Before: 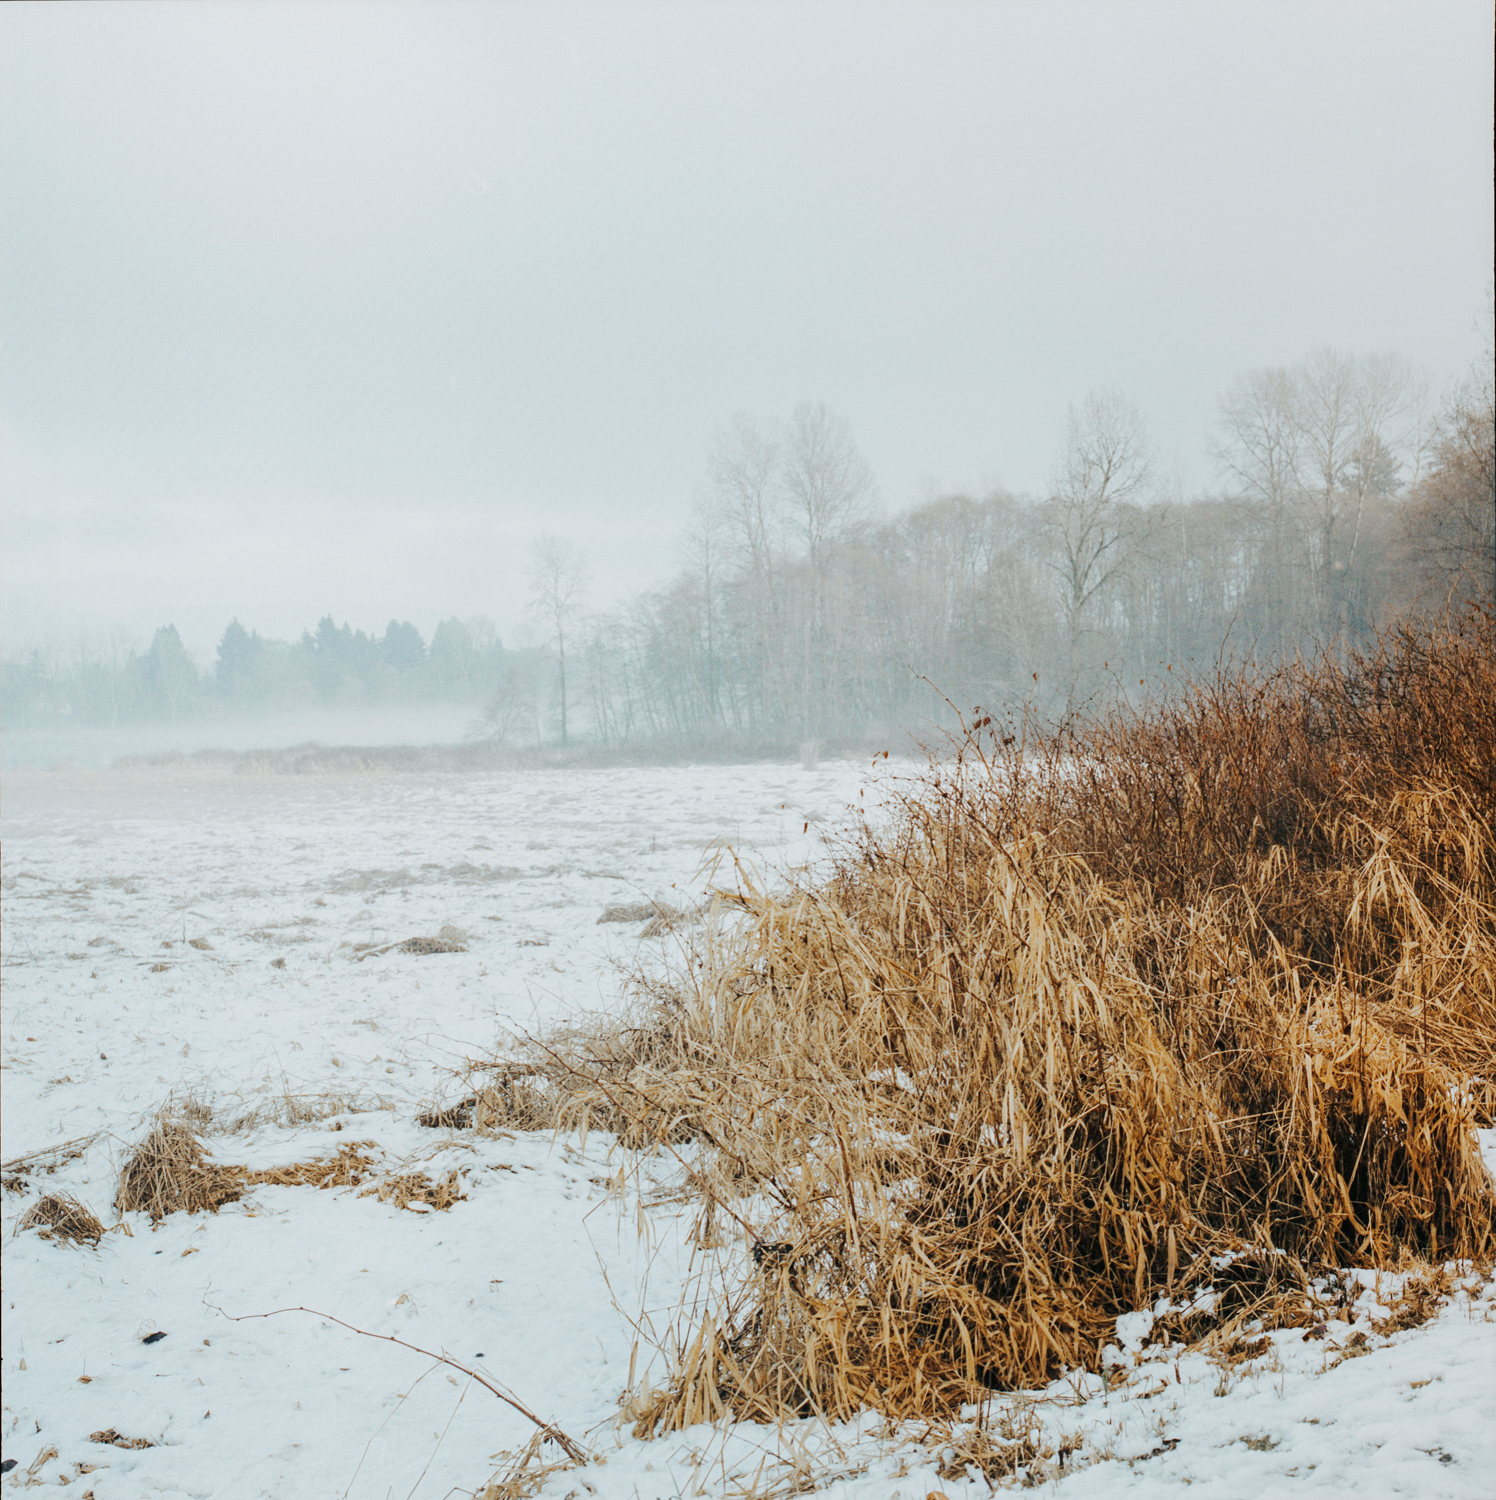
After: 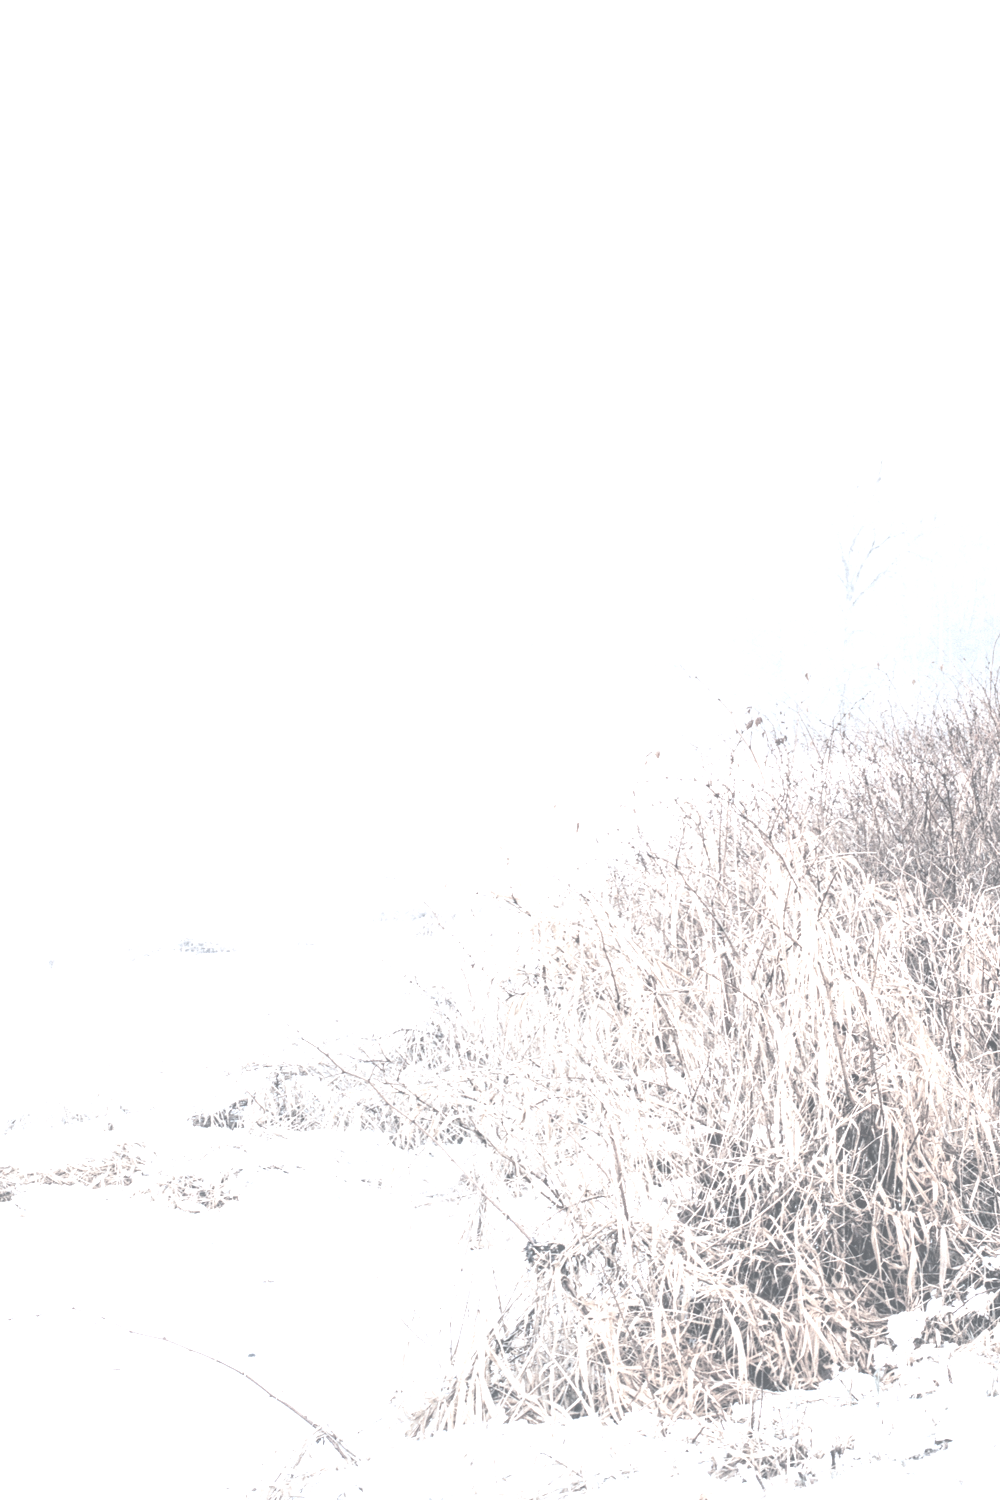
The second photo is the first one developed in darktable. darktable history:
levels: levels [0.044, 0.475, 0.791]
local contrast: on, module defaults
color zones: curves: ch0 [(0, 0.5) (0.143, 0.5) (0.286, 0.5) (0.429, 0.5) (0.62, 0.489) (0.714, 0.445) (0.844, 0.496) (1, 0.5)]; ch1 [(0, 0.5) (0.143, 0.5) (0.286, 0.5) (0.429, 0.5) (0.571, 0.5) (0.714, 0.523) (0.857, 0.5) (1, 0.5)]
contrast brightness saturation: contrast -0.339, brightness 0.741, saturation -0.787
color correction: highlights a* -0.153, highlights b* -6.07, shadows a* -0.146, shadows b* -0.071
crop and rotate: left 15.298%, right 17.82%
